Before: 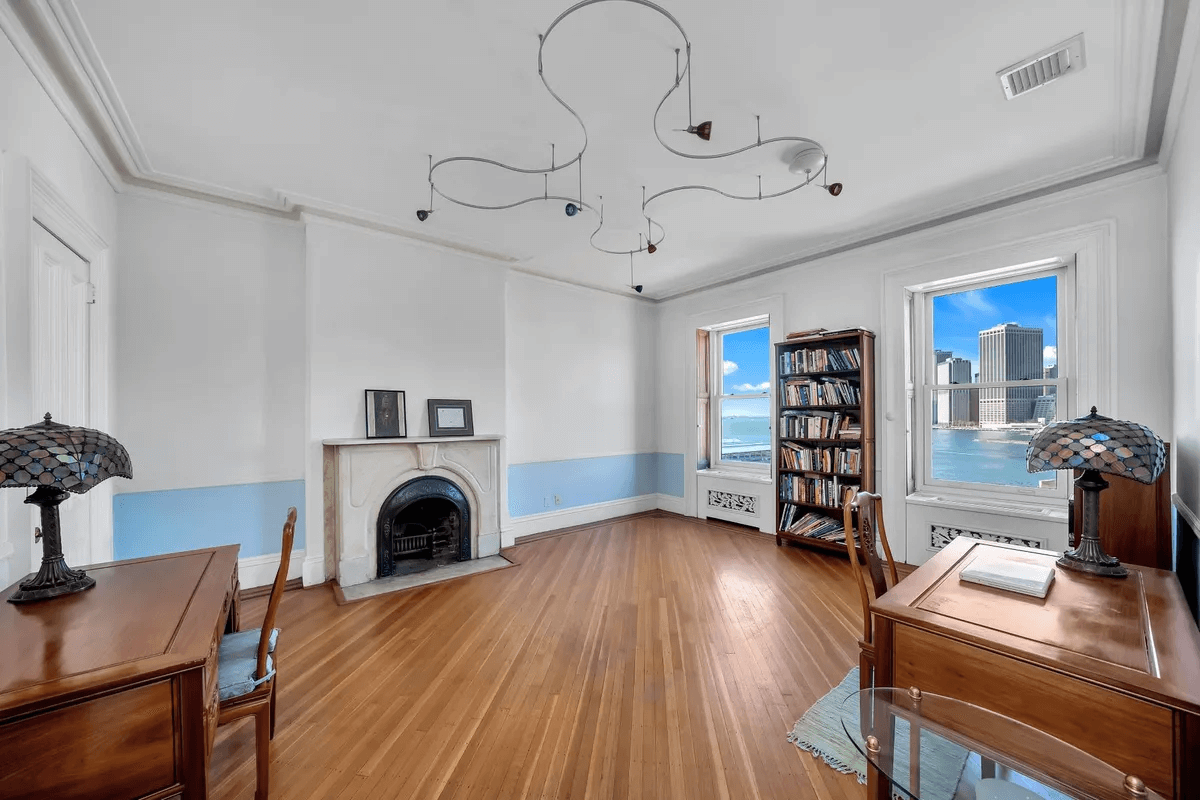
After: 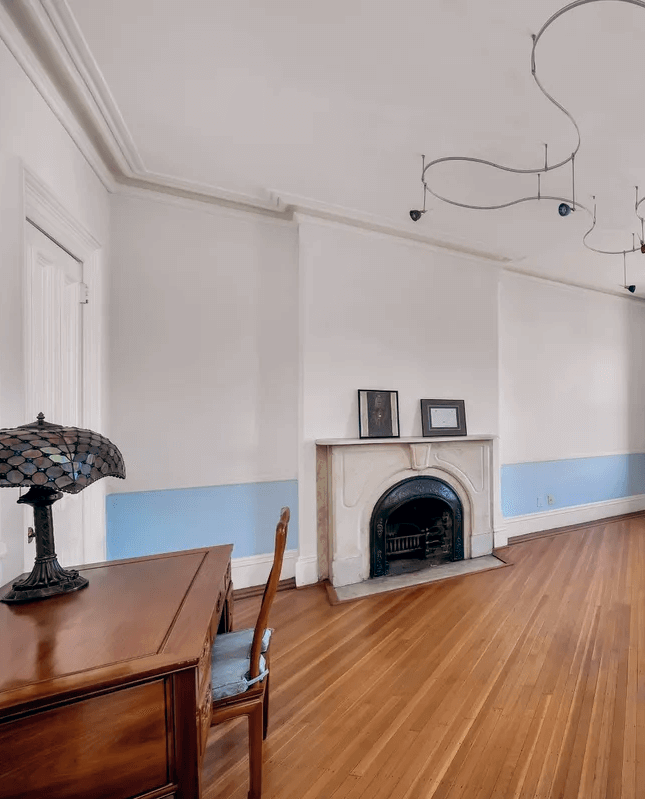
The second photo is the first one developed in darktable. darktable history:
crop: left 0.587%, right 45.588%, bottom 0.086%
color balance: lift [0.998, 0.998, 1.001, 1.002], gamma [0.995, 1.025, 0.992, 0.975], gain [0.995, 1.02, 0.997, 0.98]
